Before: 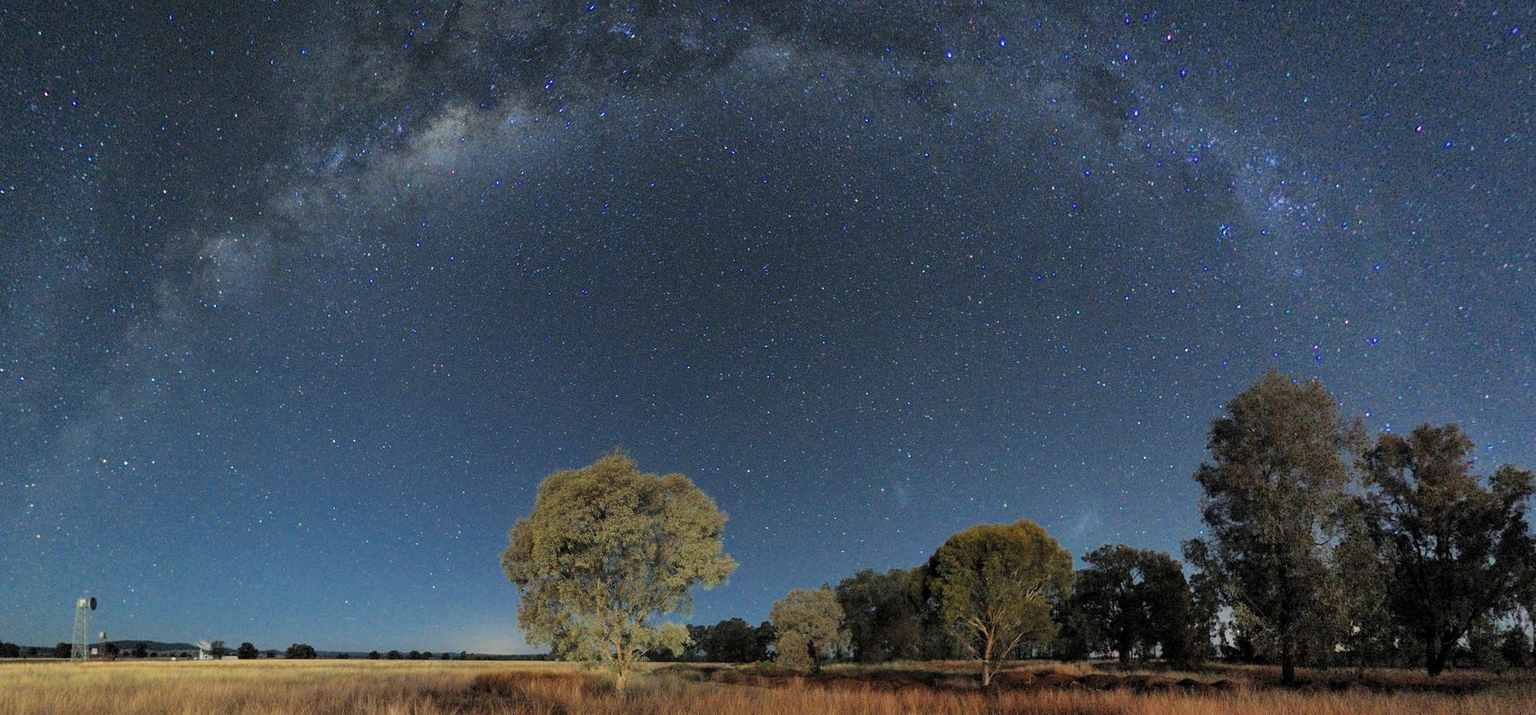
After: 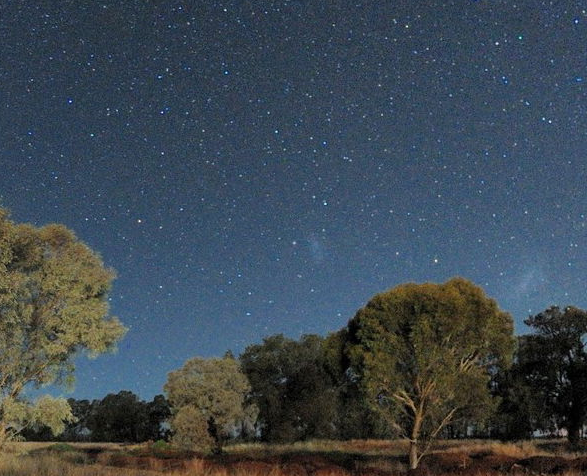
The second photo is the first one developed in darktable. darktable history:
exposure: compensate highlight preservation false
tone equalizer: on, module defaults
crop: left 40.878%, top 39.176%, right 25.993%, bottom 3.081%
